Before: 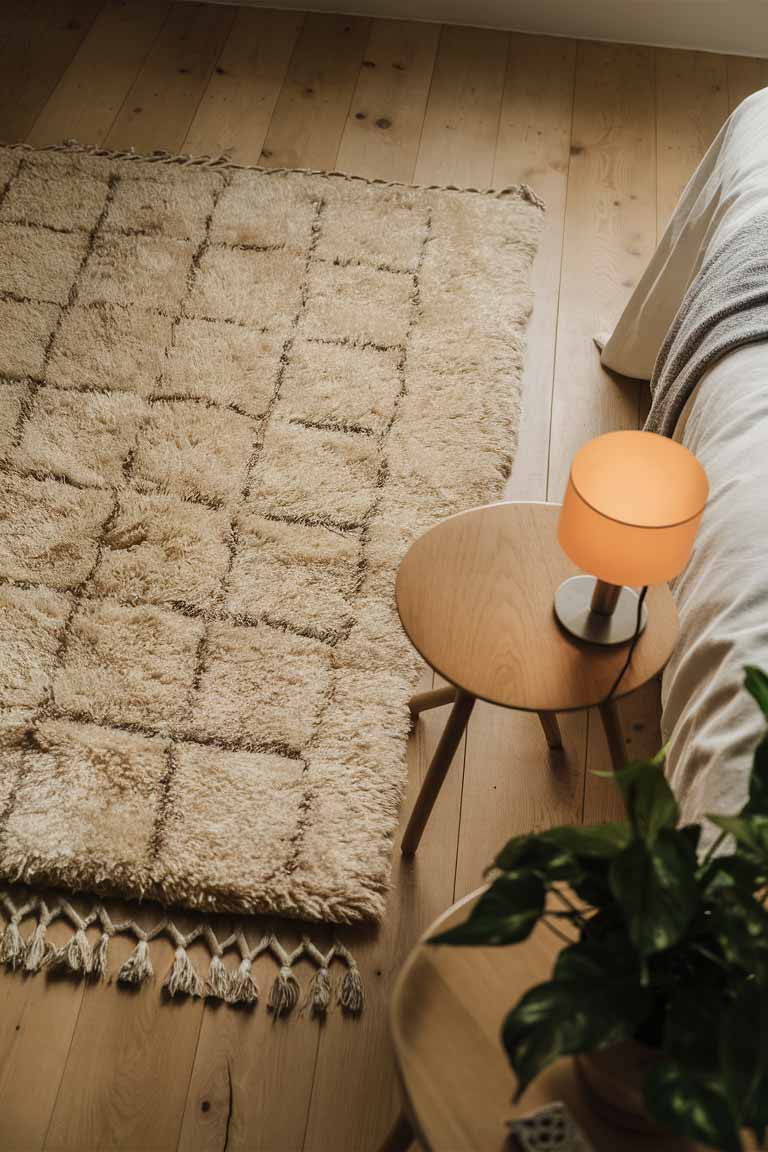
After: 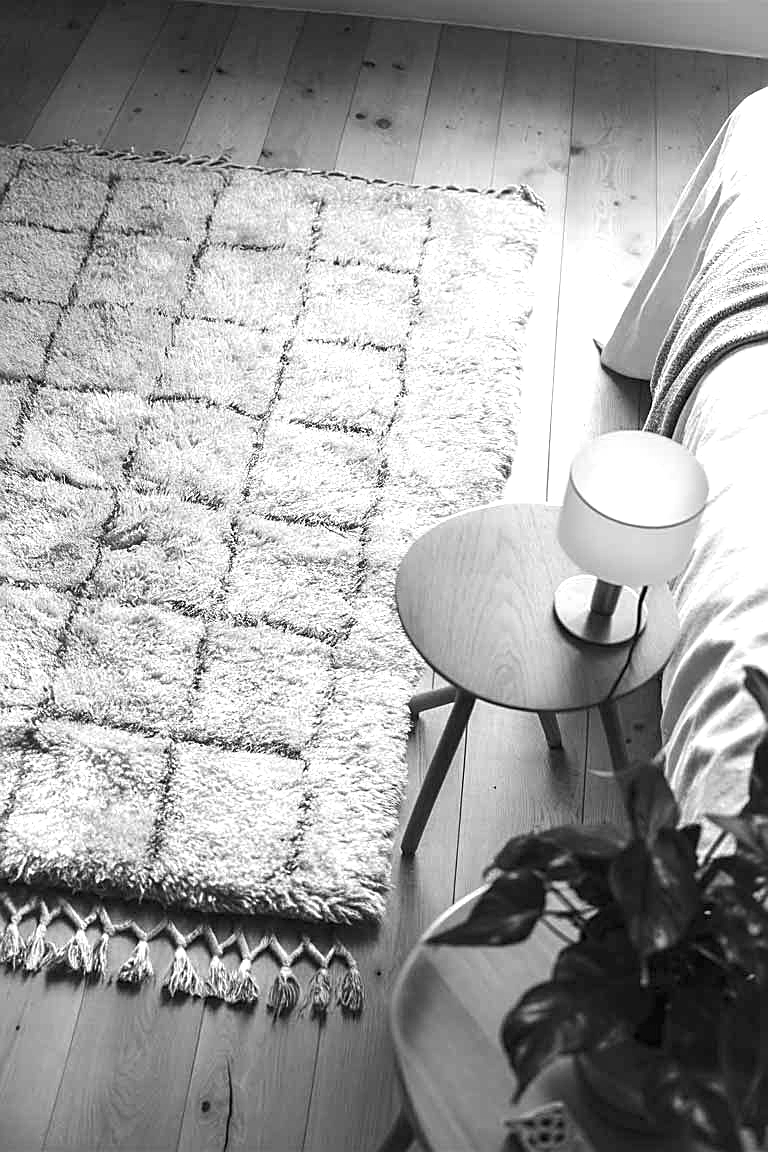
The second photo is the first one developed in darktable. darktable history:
sharpen: on, module defaults
color calibration: output gray [0.22, 0.42, 0.37, 0], illuminant custom, x 0.261, y 0.52, temperature 7024.13 K
exposure: black level correction 0, exposure 1.032 EV, compensate highlight preservation false
